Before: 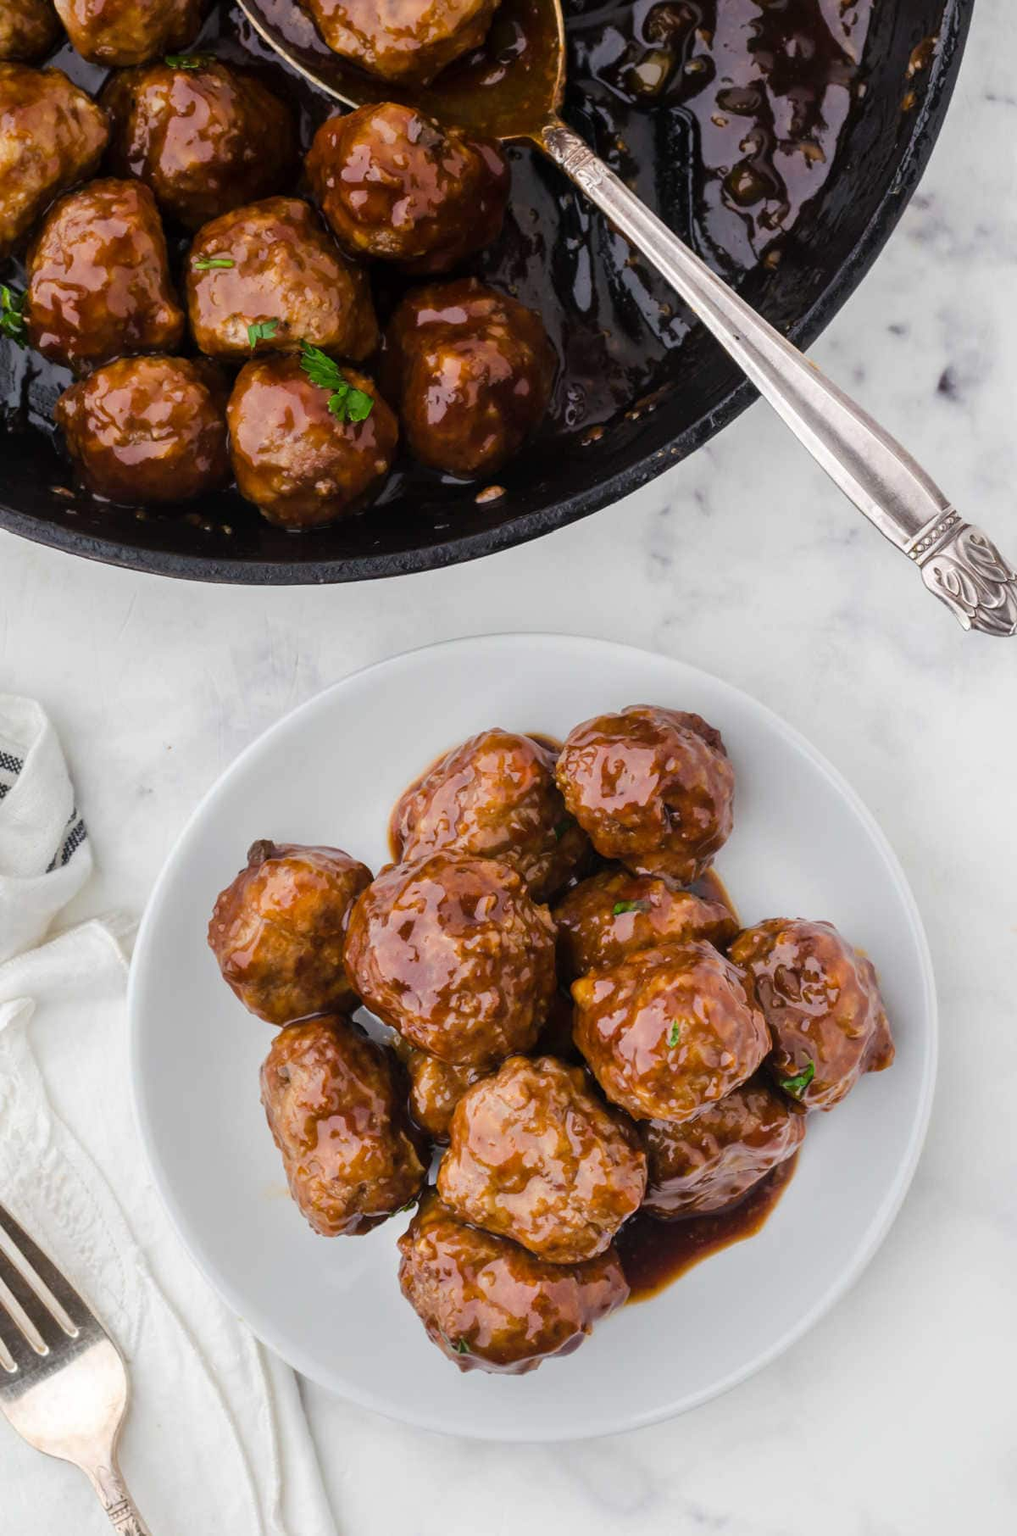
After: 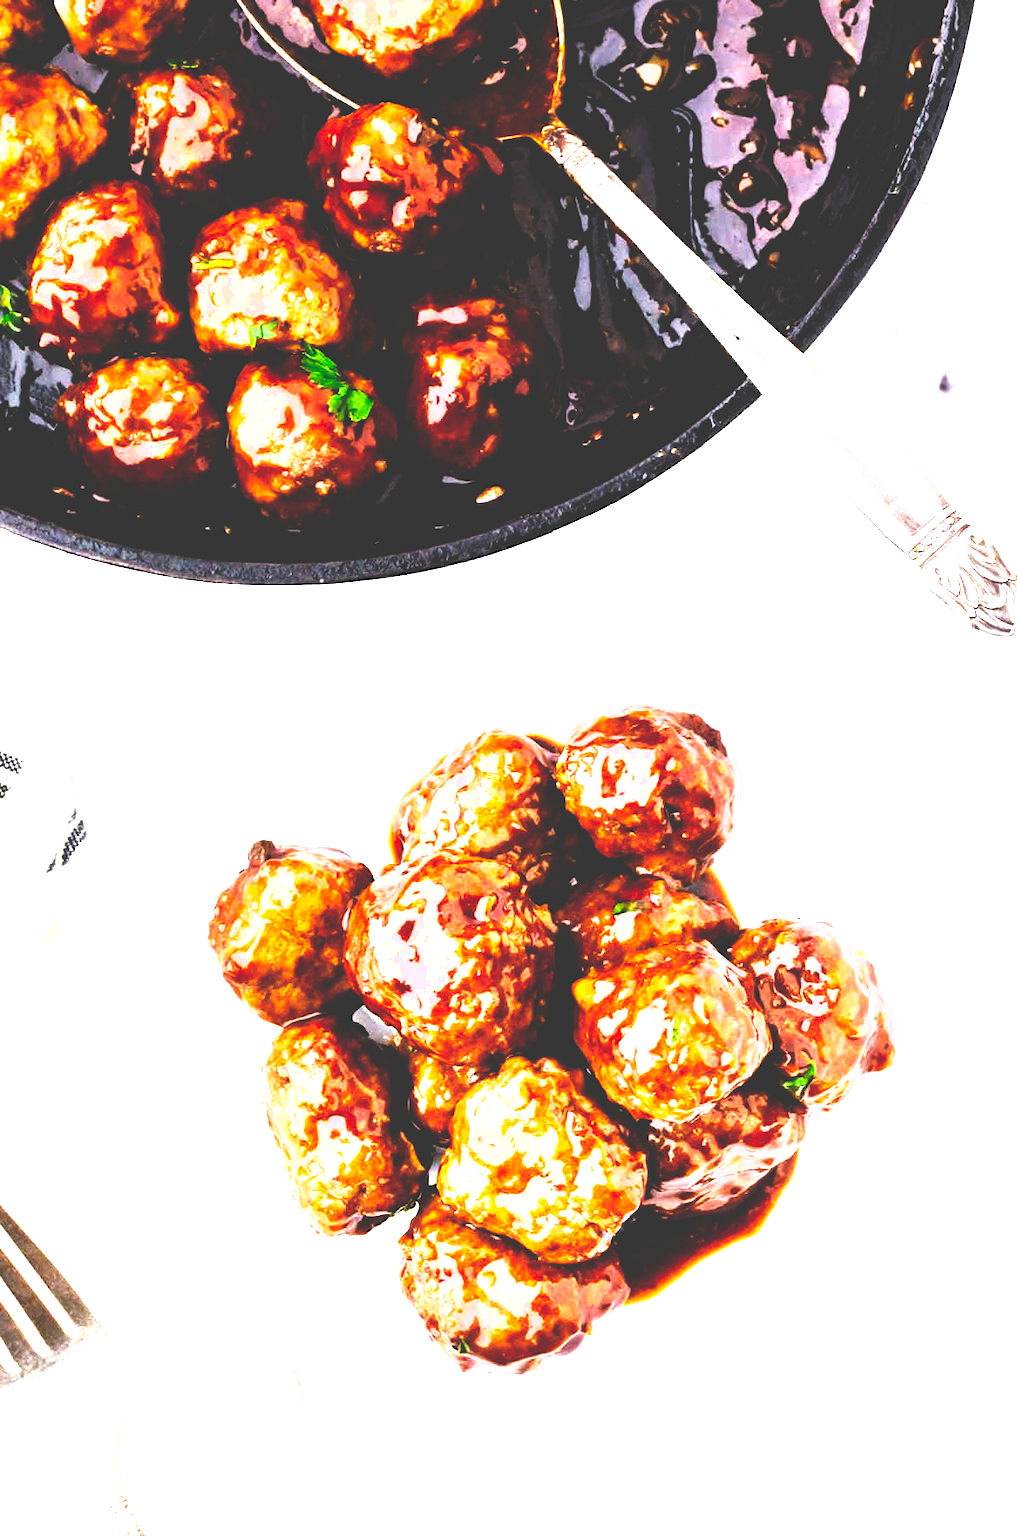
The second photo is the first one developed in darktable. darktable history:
base curve: curves: ch0 [(0, 0.036) (0.083, 0.04) (0.804, 1)], preserve colors none
exposure: black level correction 0, exposure 1.996 EV, compensate highlight preservation false
